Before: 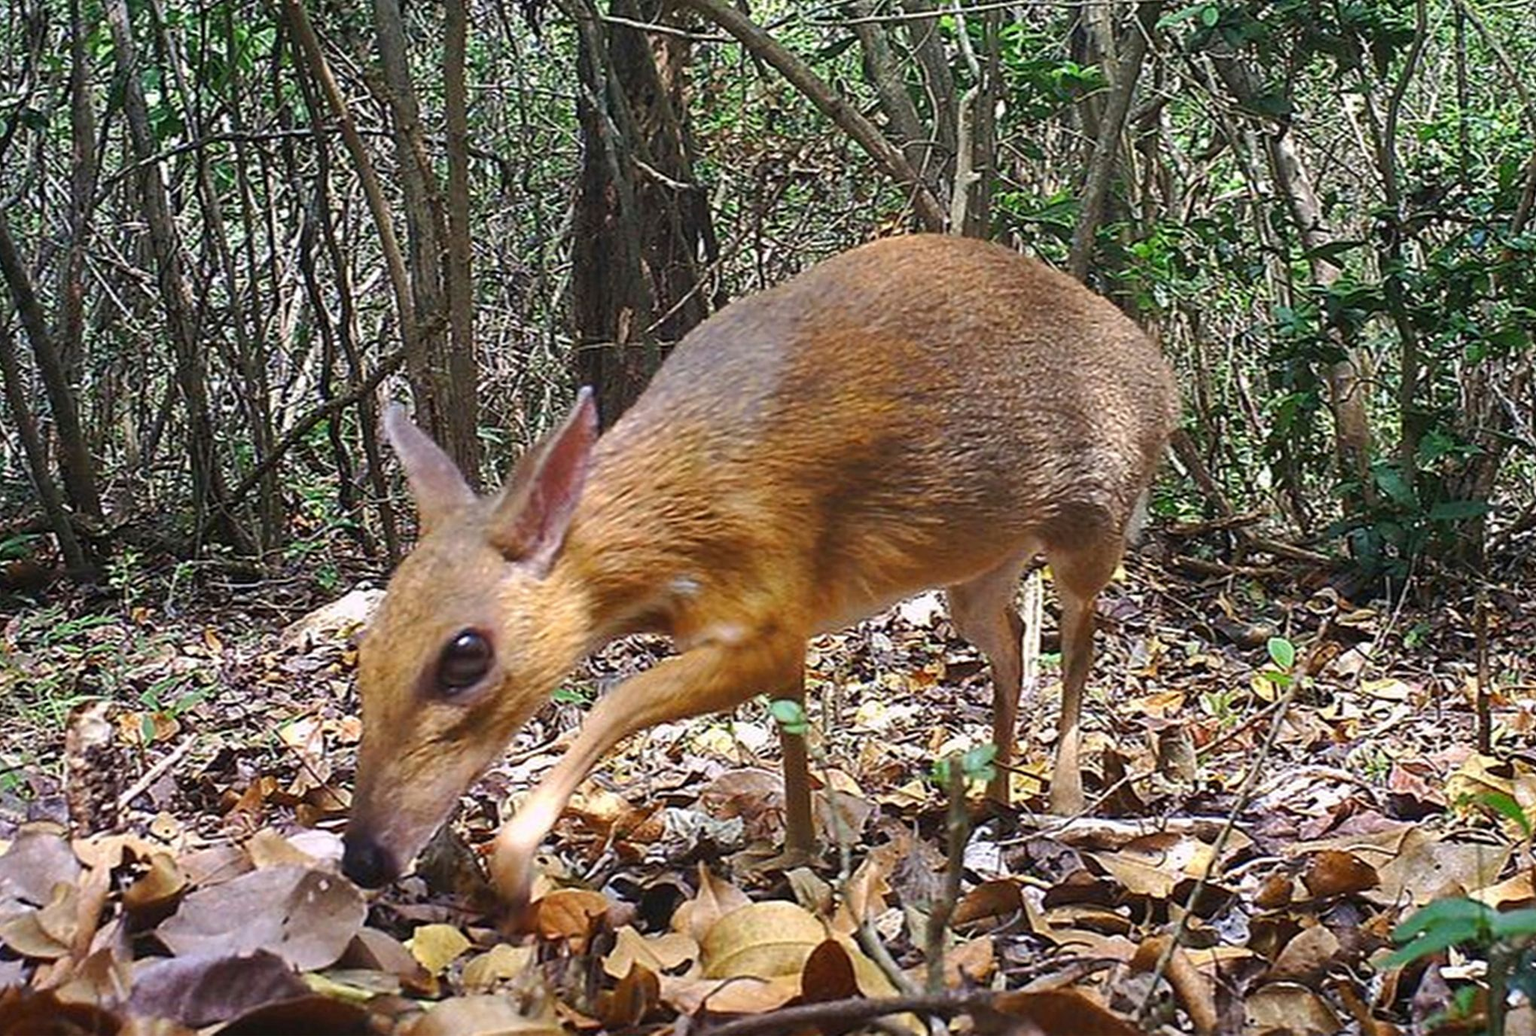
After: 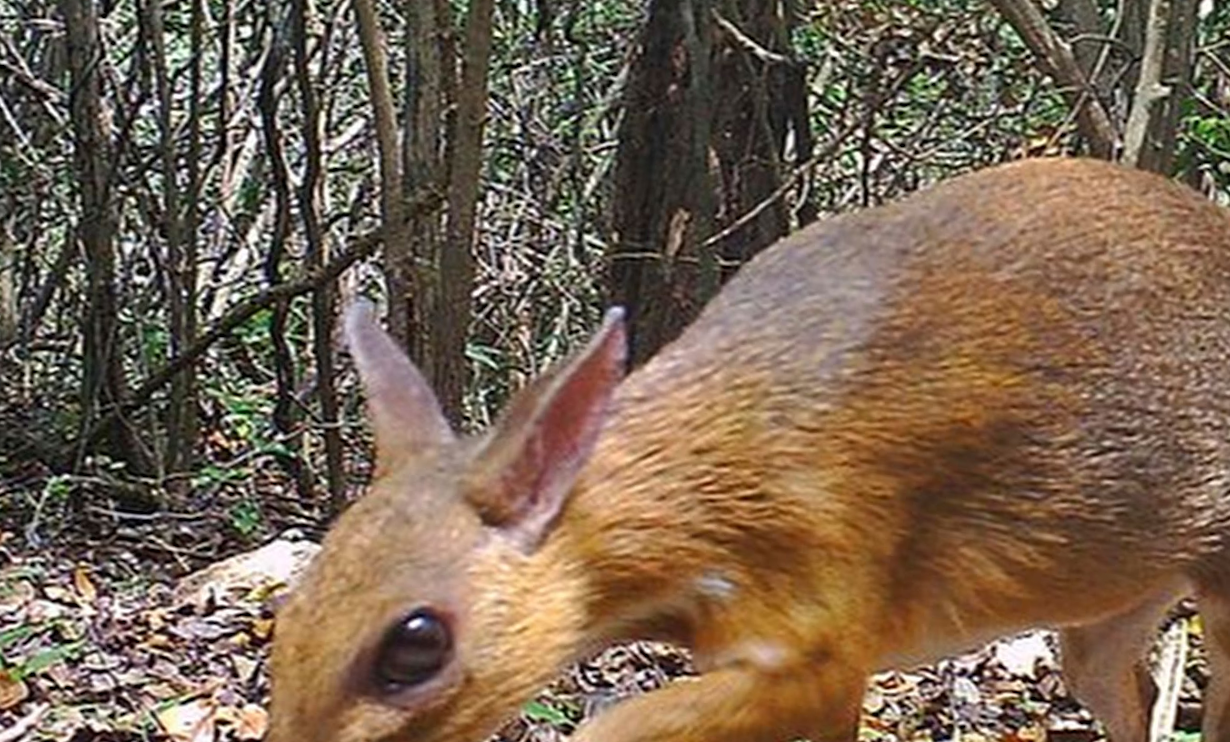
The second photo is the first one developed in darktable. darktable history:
crop and rotate: angle -6.77°, left 2.194%, top 6.827%, right 27.386%, bottom 30.148%
